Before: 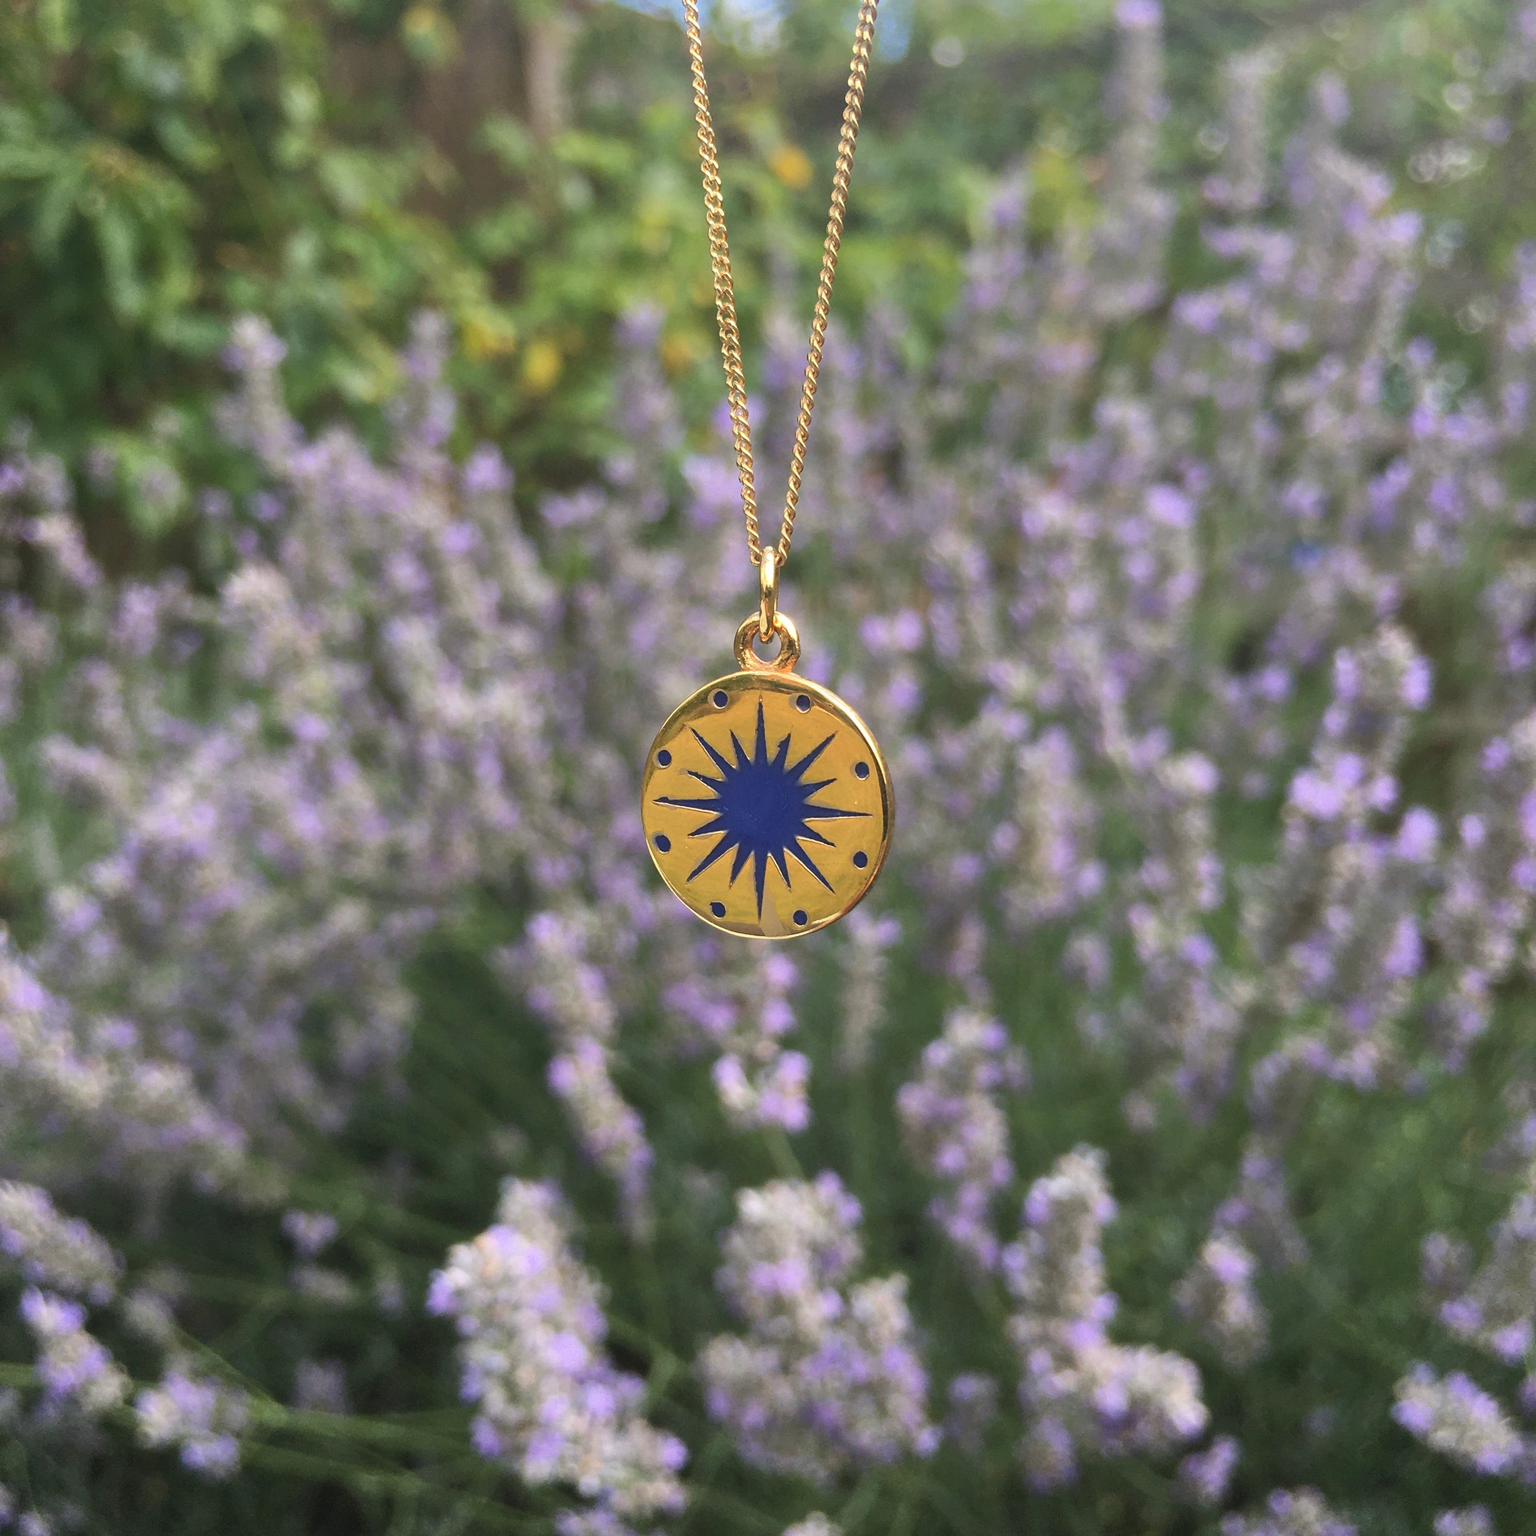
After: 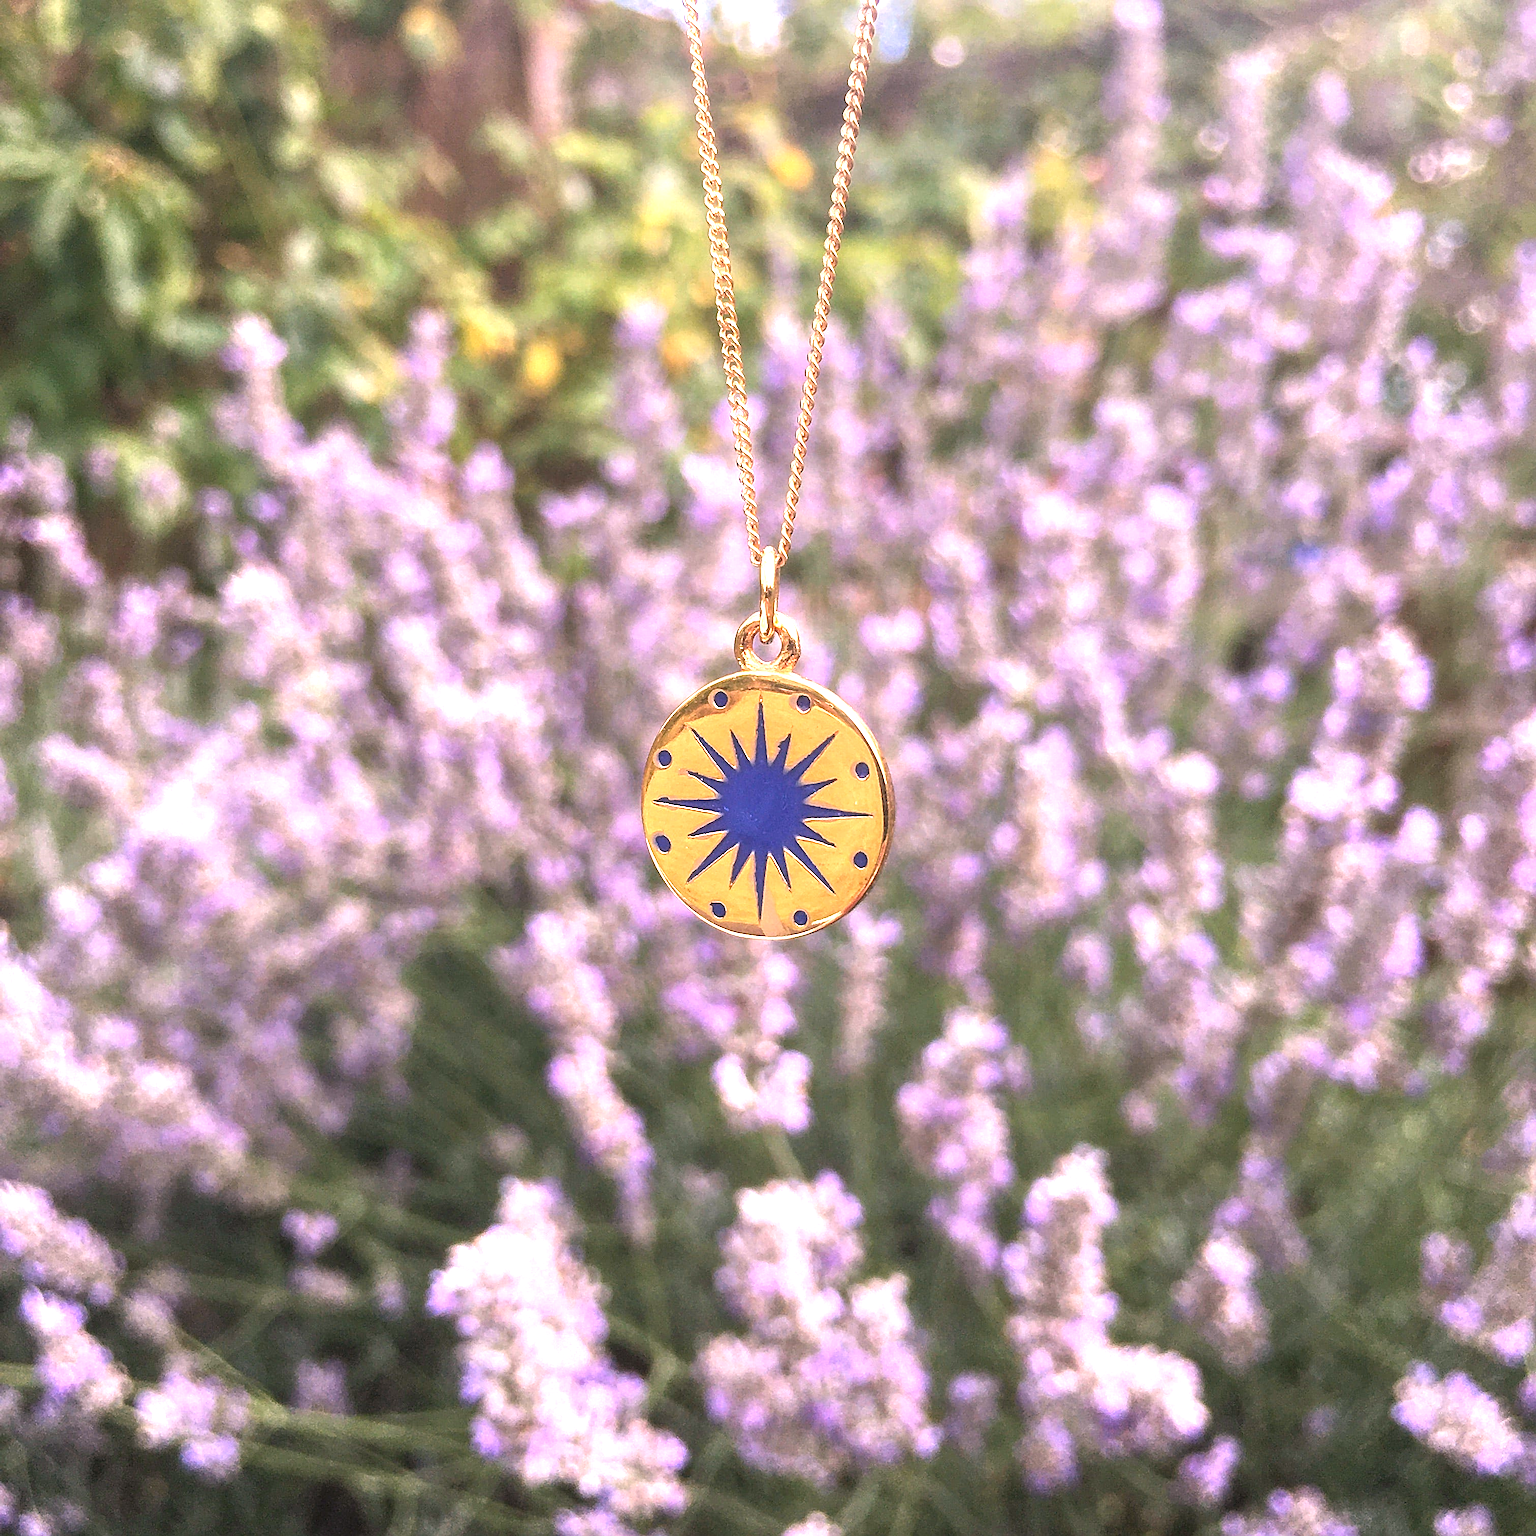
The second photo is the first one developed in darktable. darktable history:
sharpen: amount 0.6
white balance: red 1.188, blue 1.11
local contrast: detail 130%
exposure: black level correction 0, exposure 0.95 EV, compensate exposure bias true, compensate highlight preservation false
